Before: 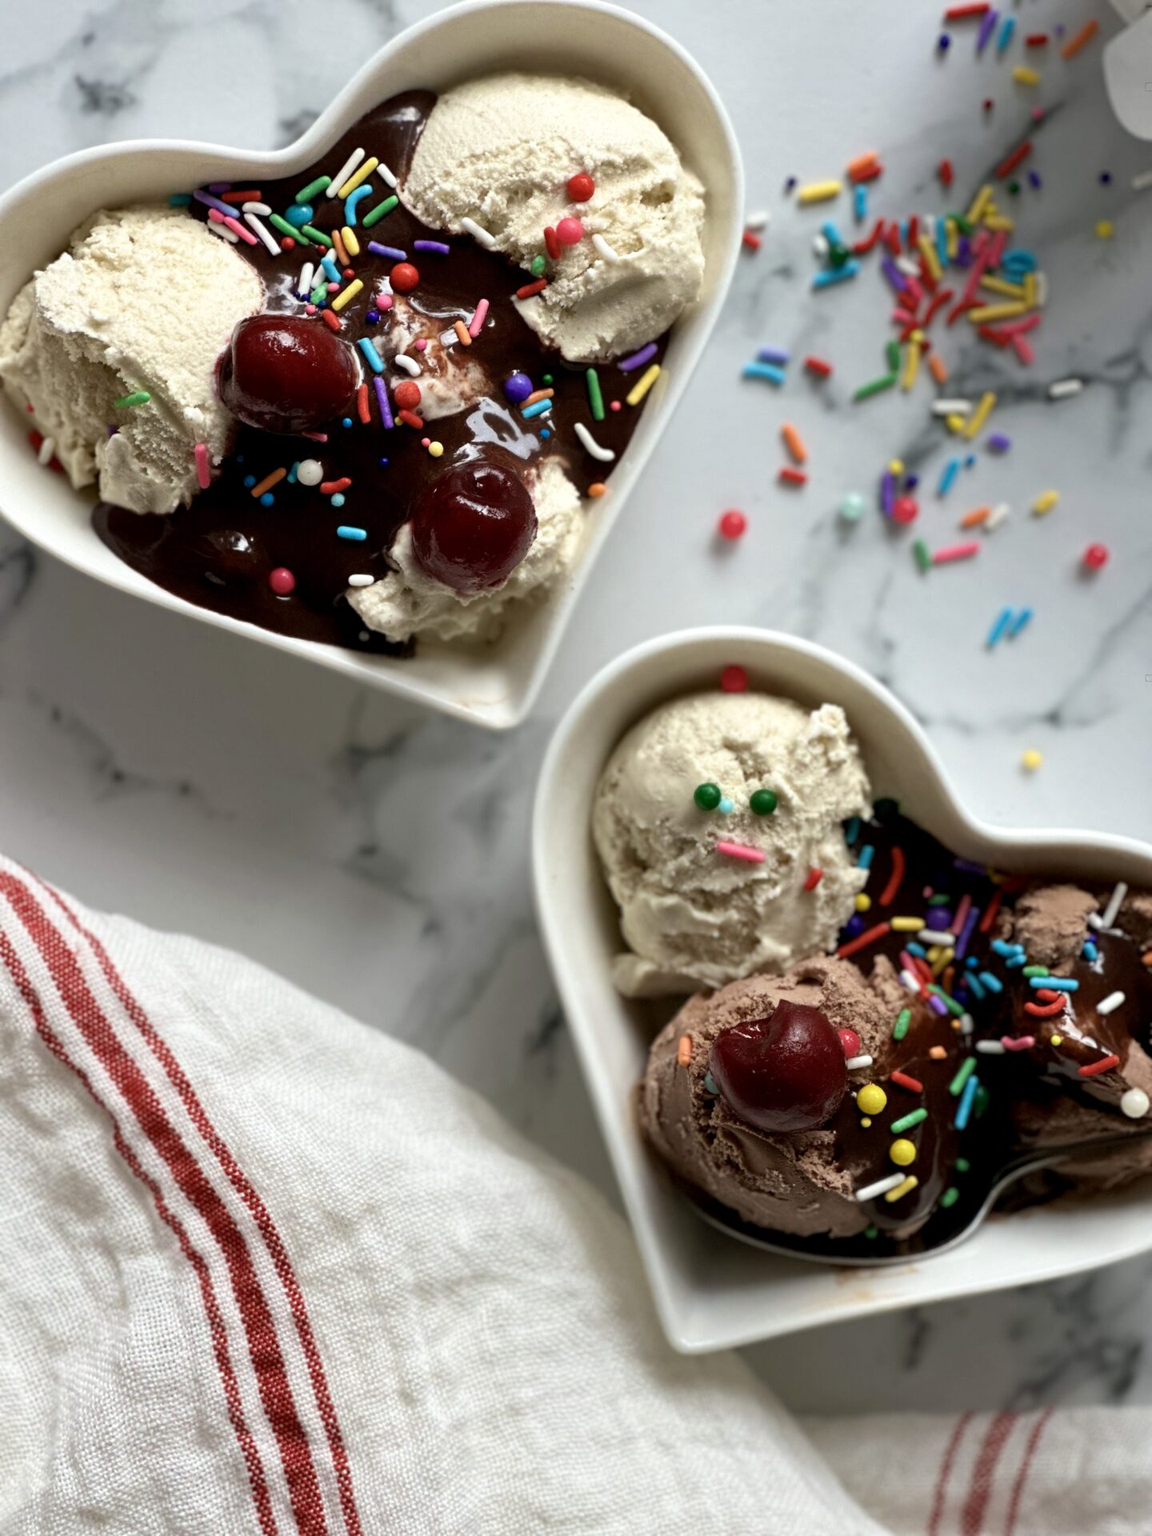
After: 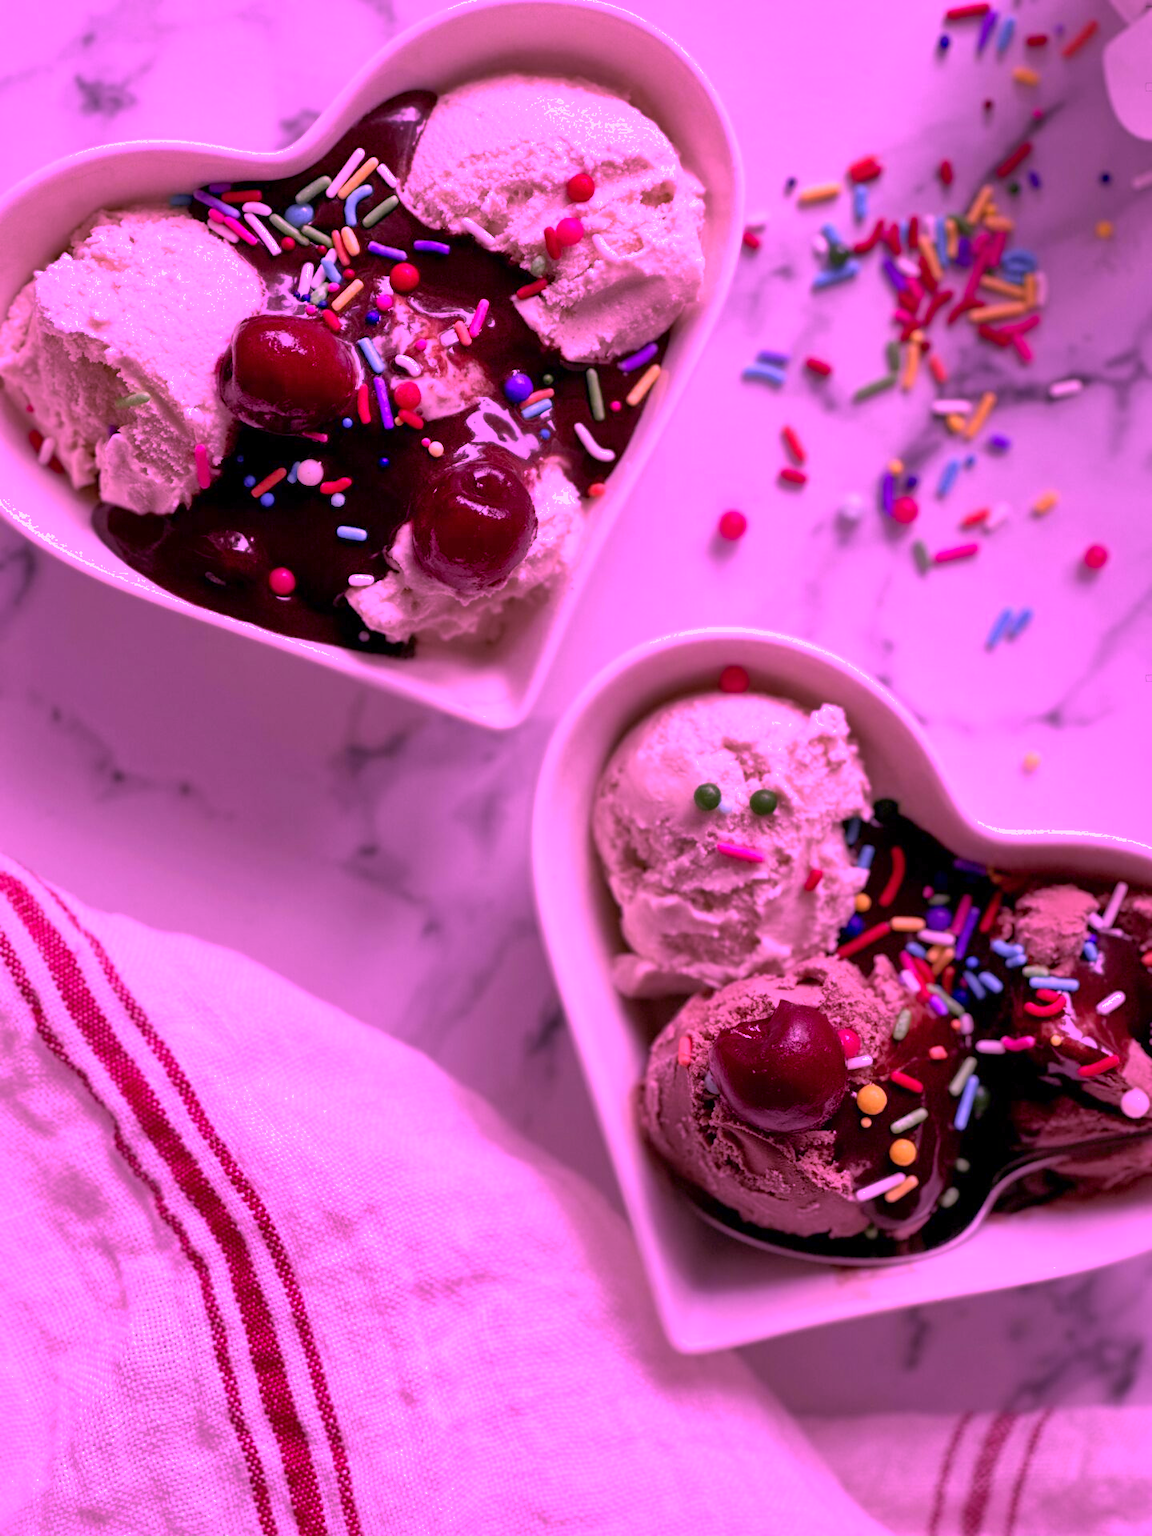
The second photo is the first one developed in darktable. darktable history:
shadows and highlights: on, module defaults
color calibration: illuminant custom, x 0.261, y 0.521, temperature 7054.11 K
